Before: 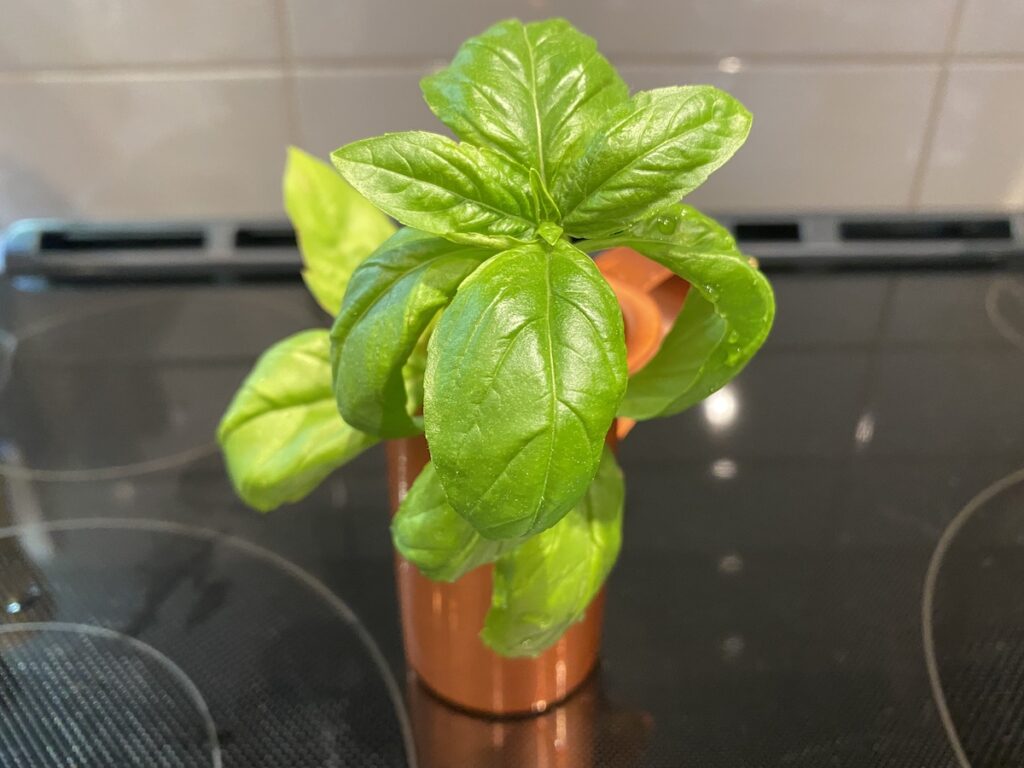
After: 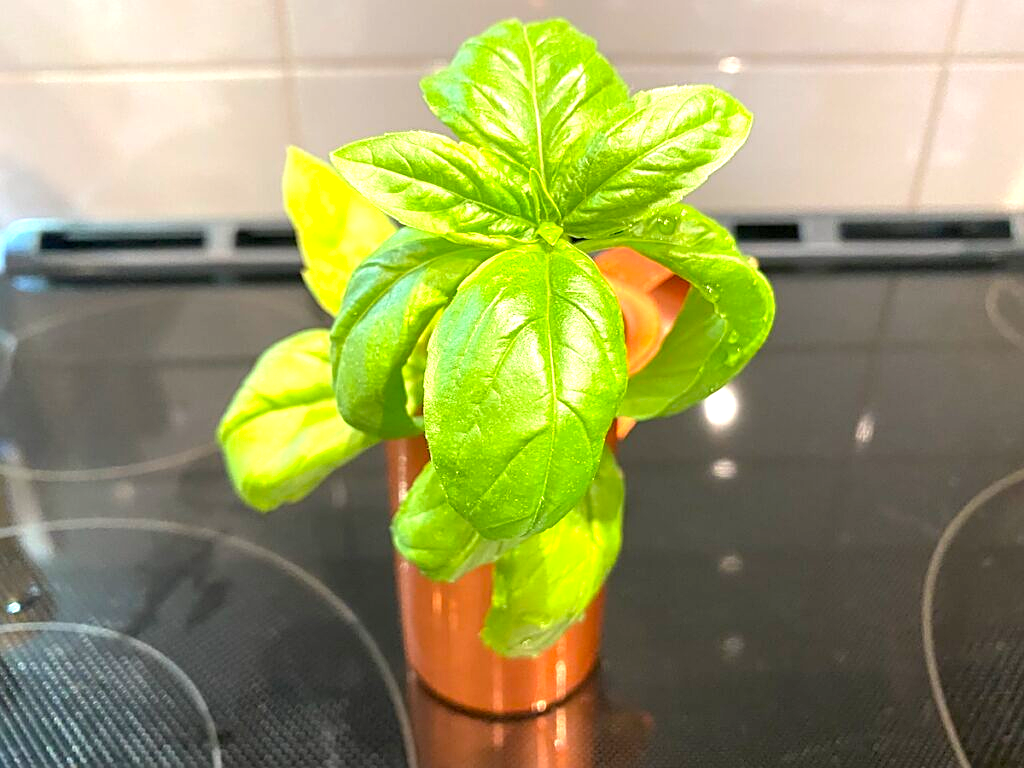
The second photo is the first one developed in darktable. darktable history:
sharpen: on, module defaults
exposure: black level correction 0.001, exposure 1 EV, compensate highlight preservation false
